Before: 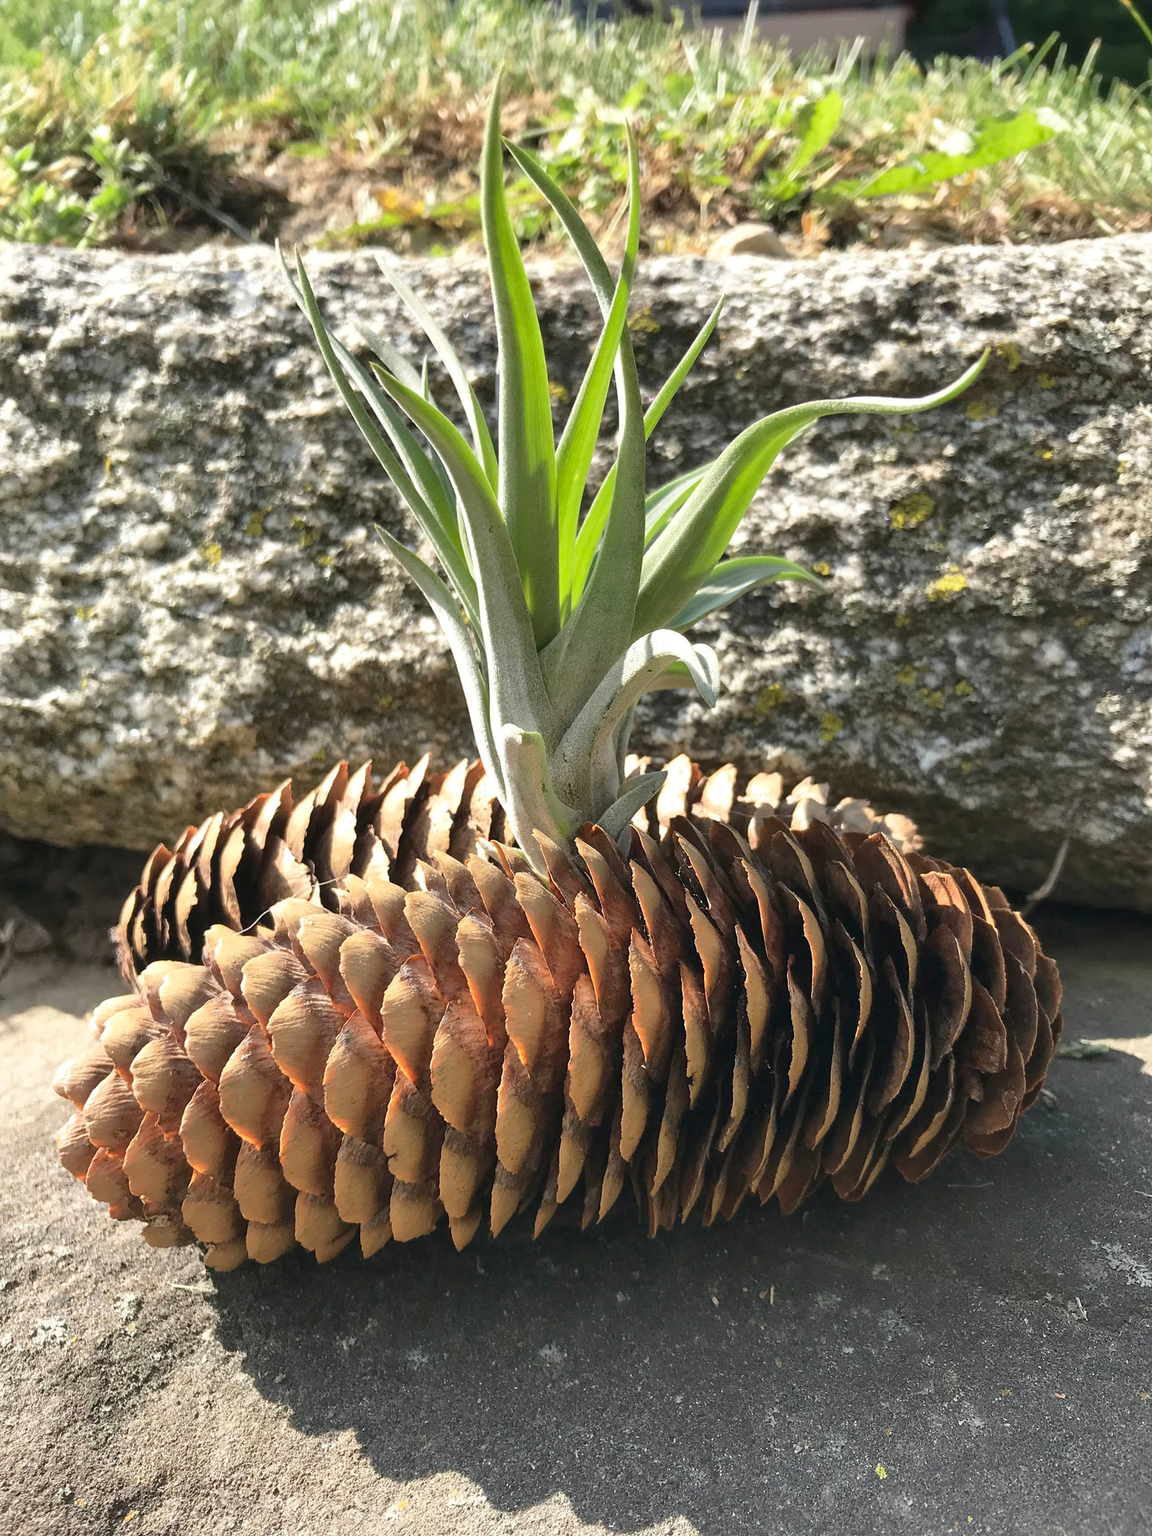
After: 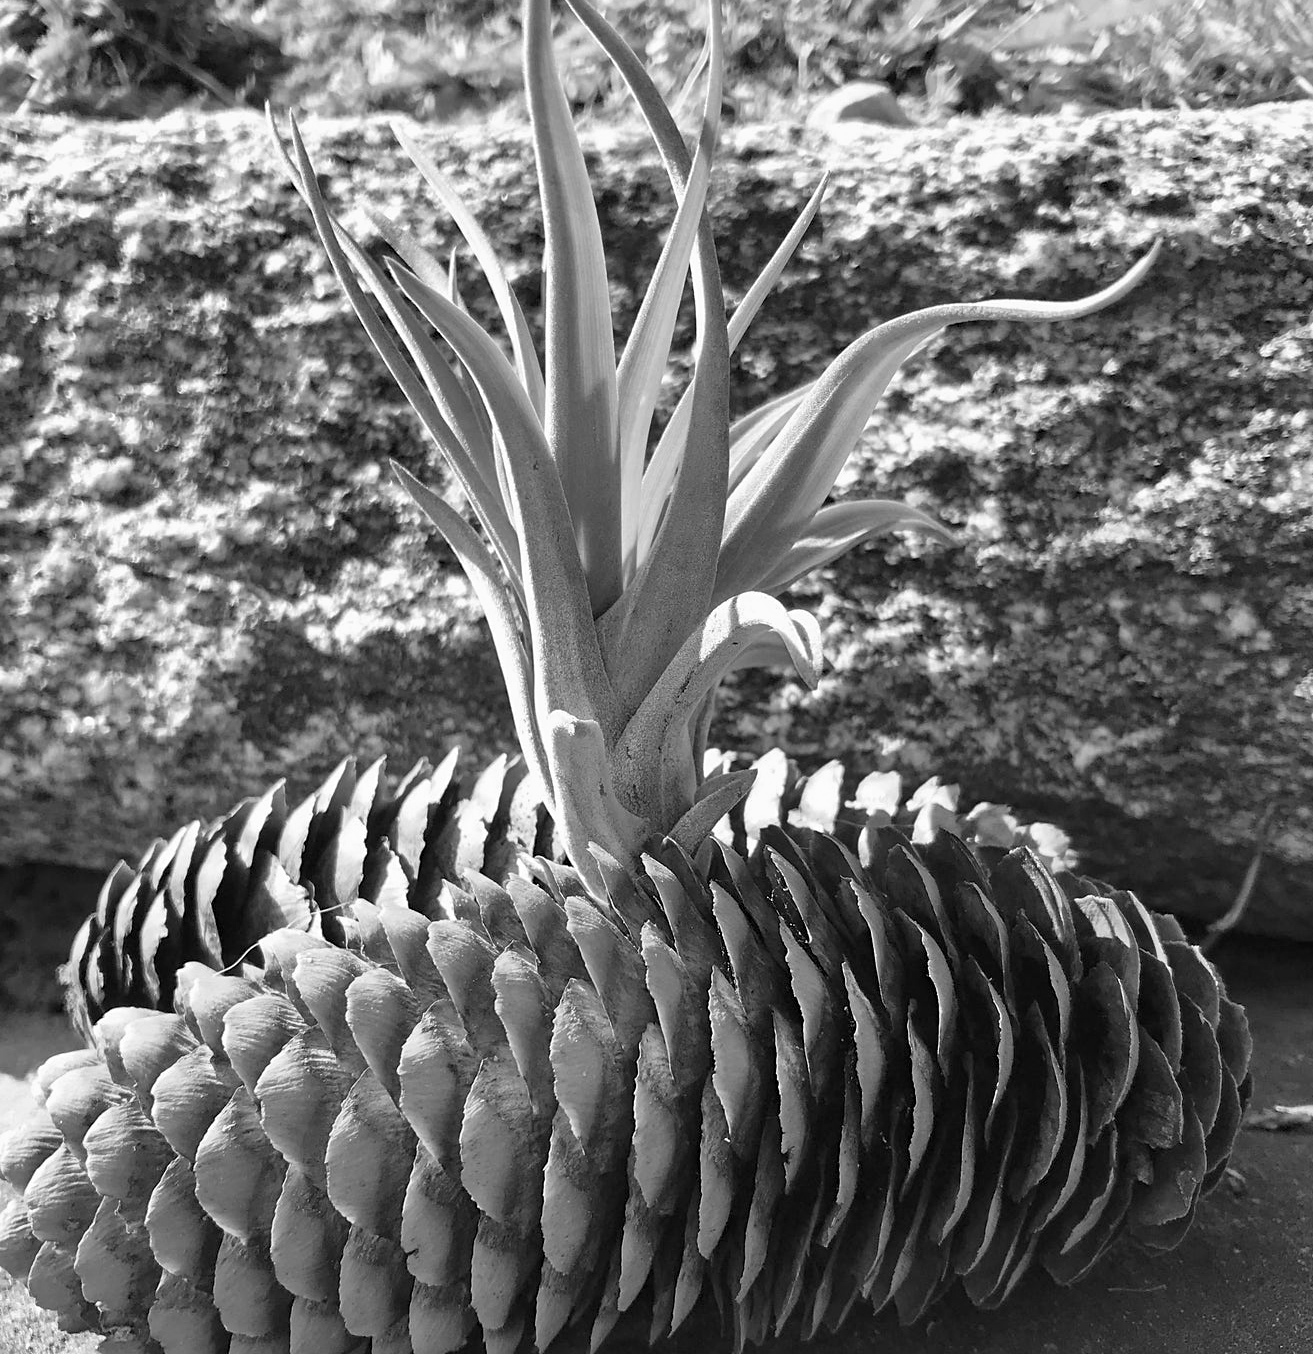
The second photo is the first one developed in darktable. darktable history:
haze removal: strength 0.29, distance 0.25, compatibility mode true, adaptive false
crop: left 5.596%, top 10.314%, right 3.534%, bottom 19.395%
monochrome: a 32, b 64, size 2.3
sharpen: amount 0.2
